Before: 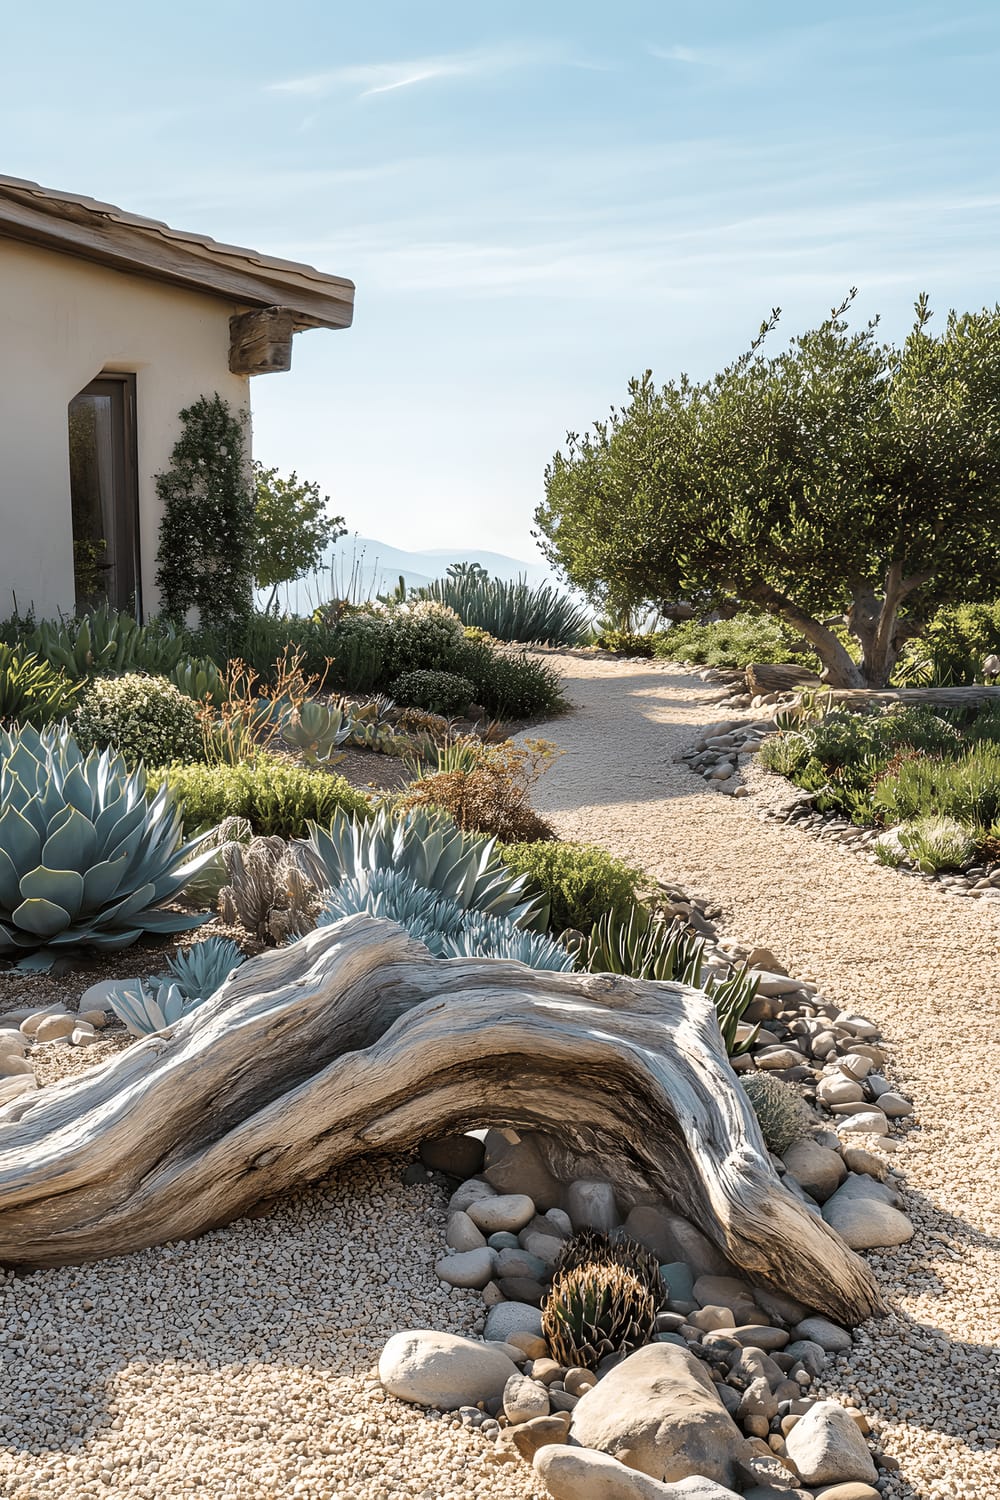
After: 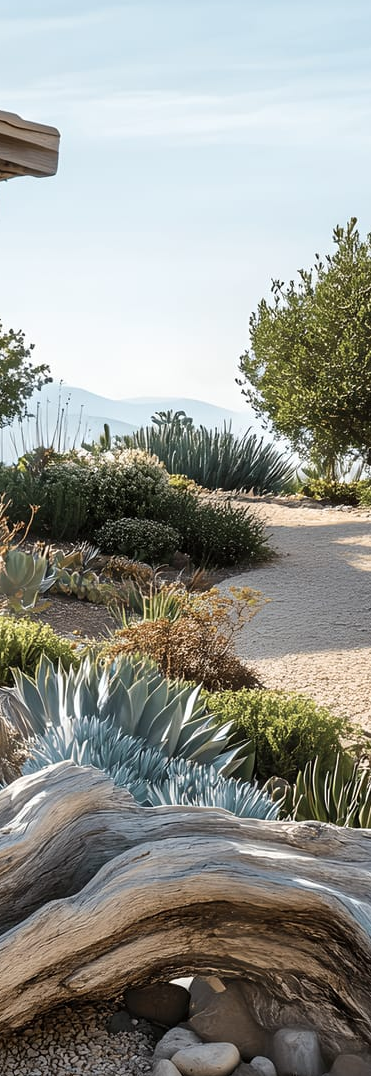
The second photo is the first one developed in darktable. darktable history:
crop and rotate: left 29.563%, top 10.185%, right 33.332%, bottom 18.051%
